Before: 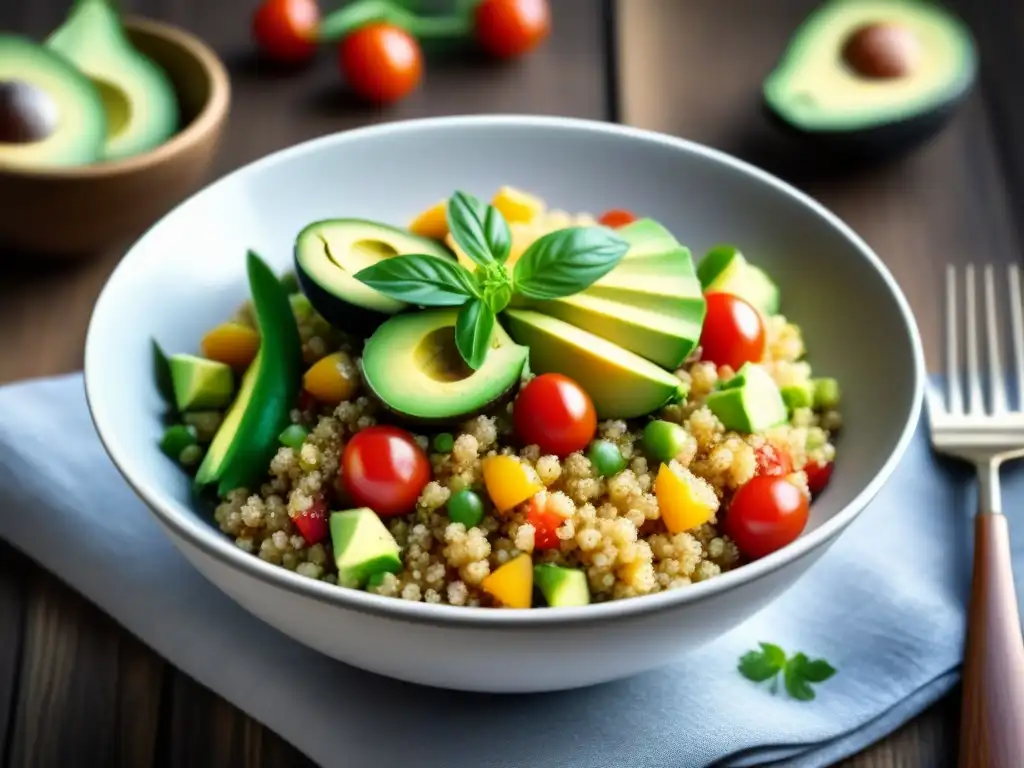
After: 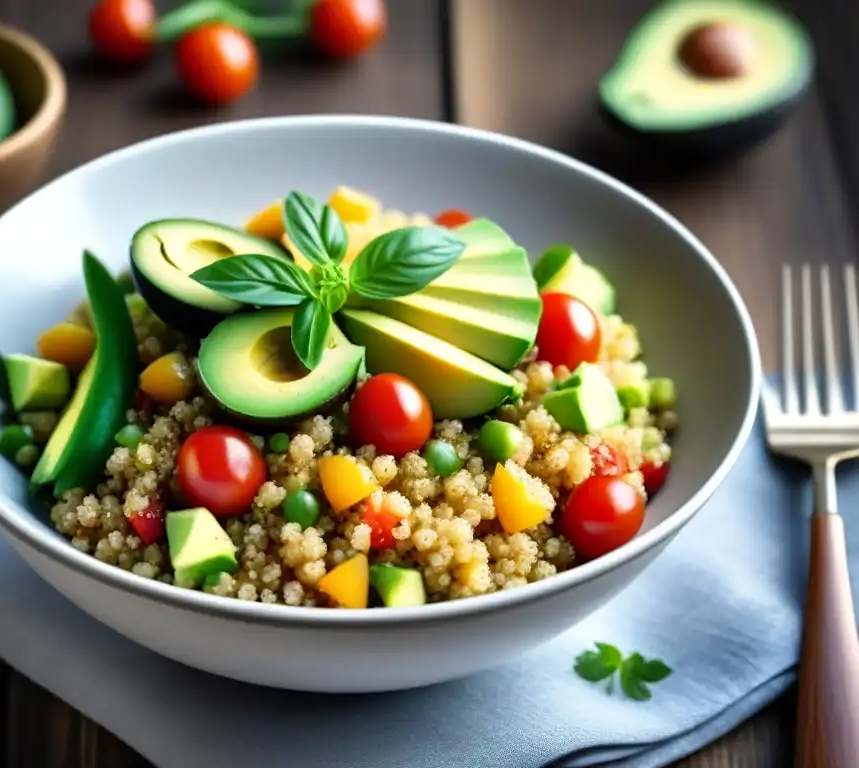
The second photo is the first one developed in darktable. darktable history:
crop: left 16.059%
shadows and highlights: shadows 12.07, white point adjustment 1.17, soften with gaussian
sharpen: amount 0.213
